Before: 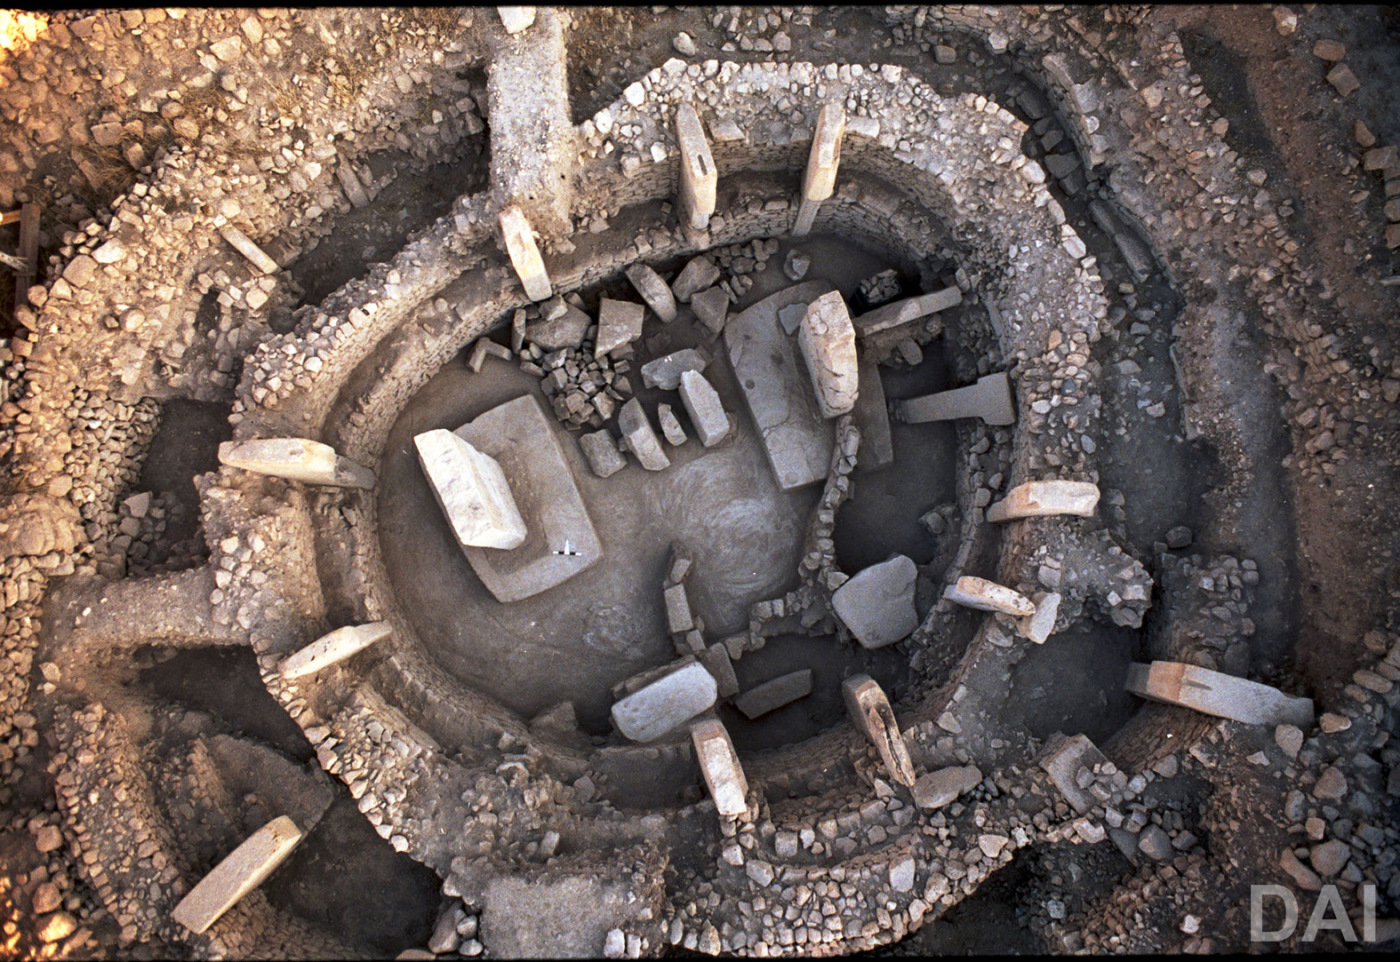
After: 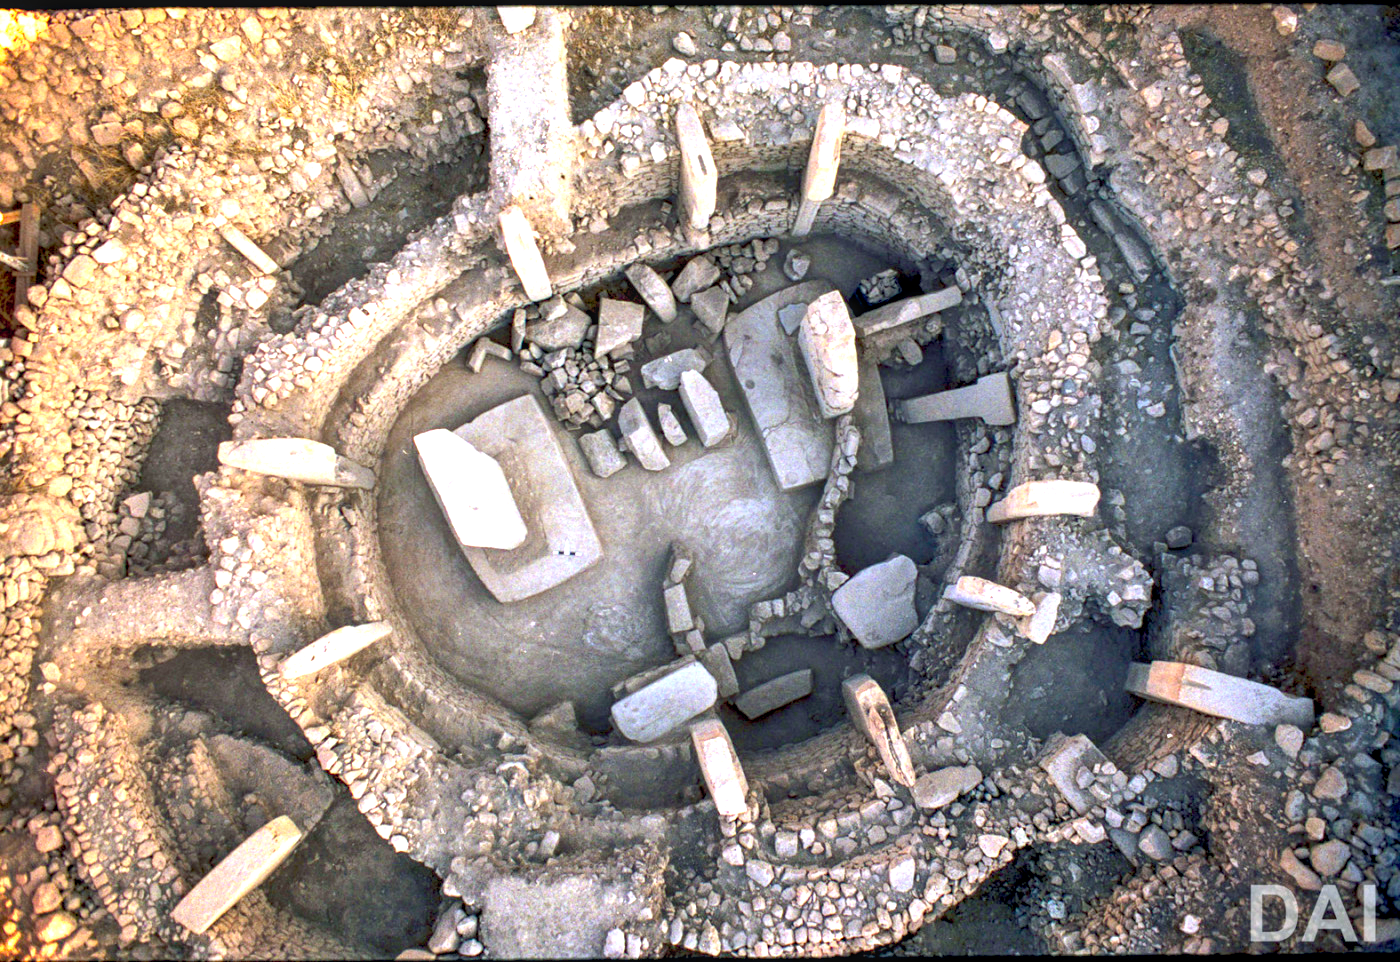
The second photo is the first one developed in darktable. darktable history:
local contrast: on, module defaults
exposure: black level correction 0, exposure 0.9 EV, compensate highlight preservation false
